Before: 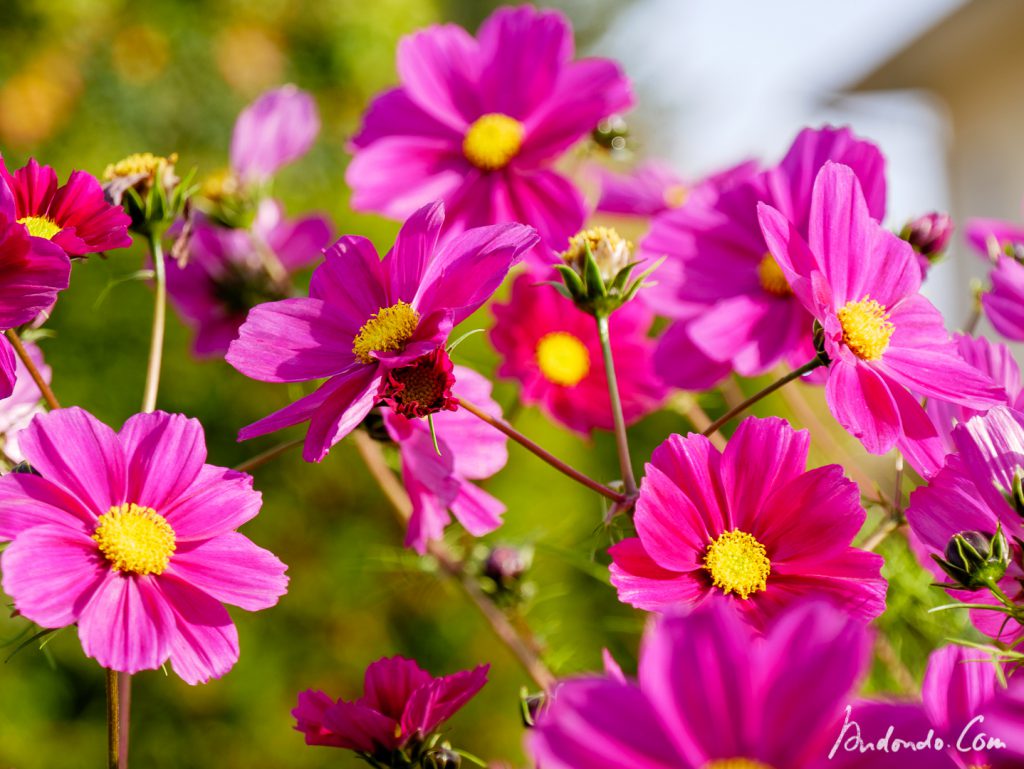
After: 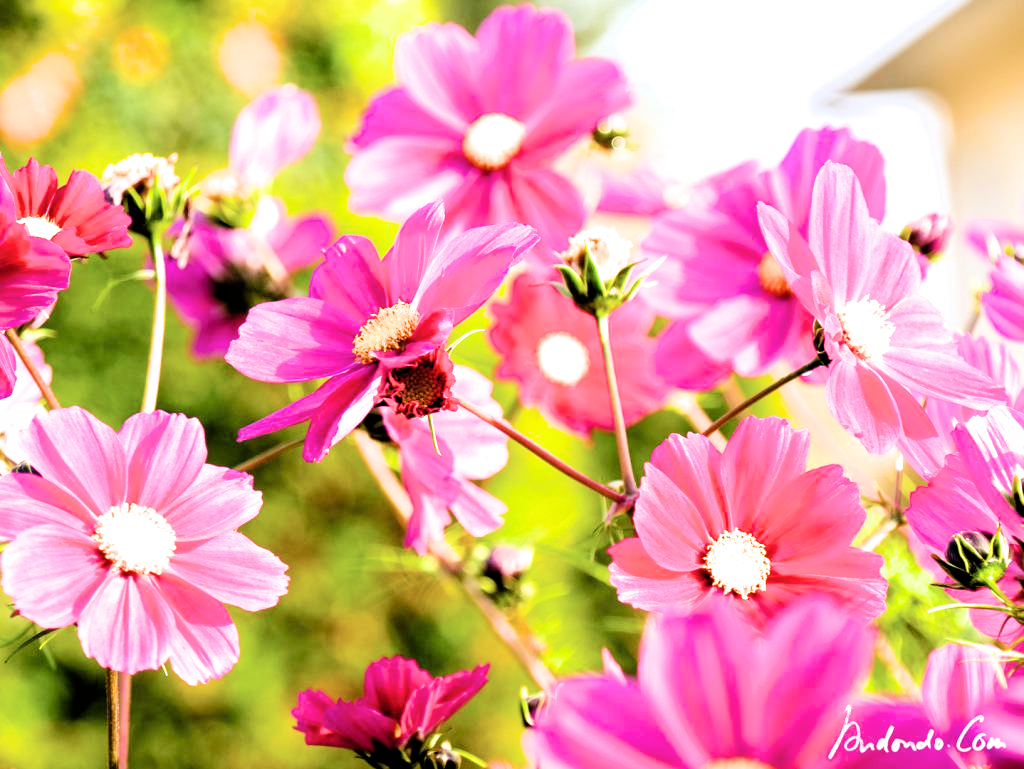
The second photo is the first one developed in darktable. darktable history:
exposure: black level correction 0, exposure 1.45 EV, compensate exposure bias true, compensate highlight preservation false
tone equalizer: on, module defaults
filmic rgb: black relative exposure -4 EV, white relative exposure 3 EV, hardness 3.02, contrast 1.5
